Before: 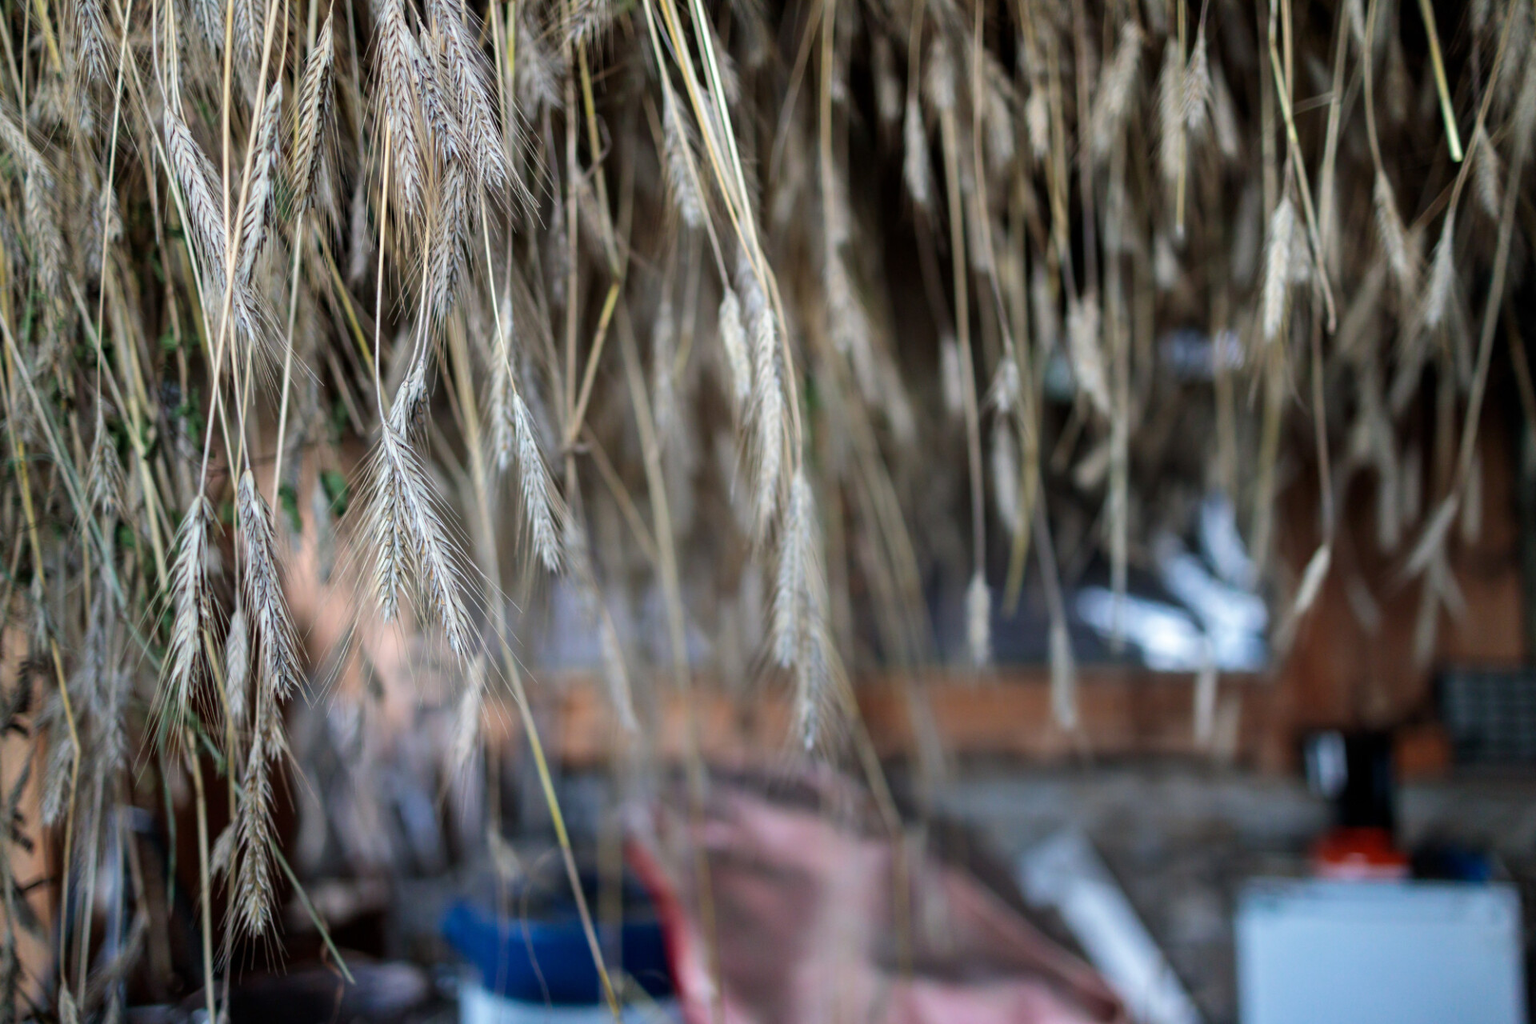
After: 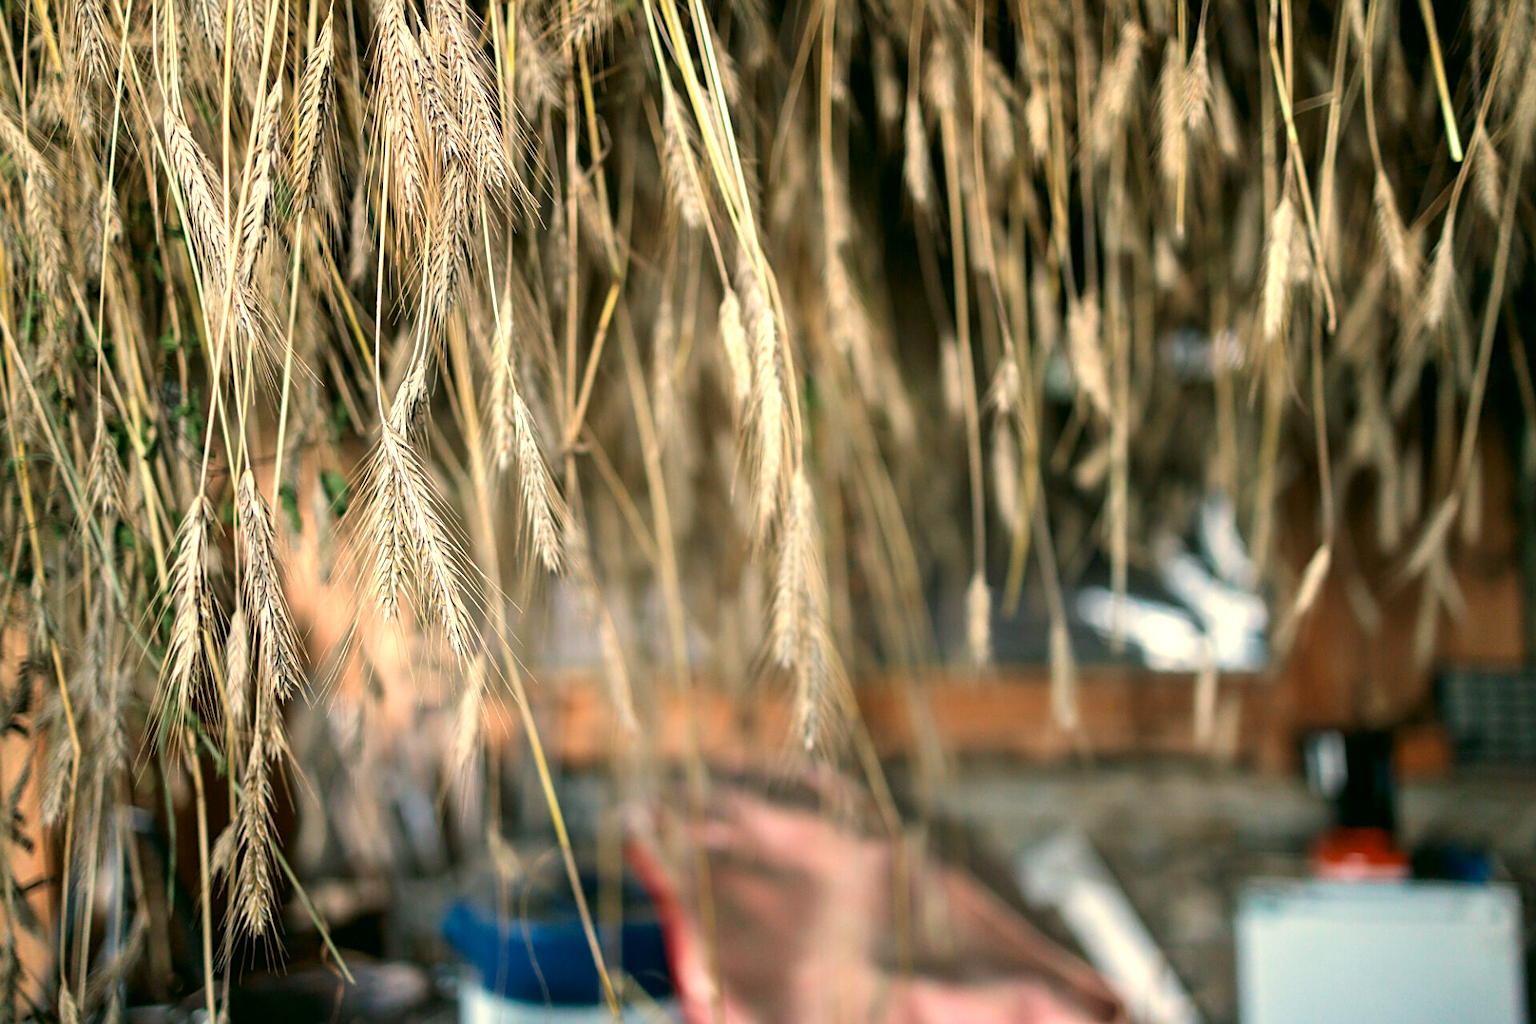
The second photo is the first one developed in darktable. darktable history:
exposure: exposure 0.6 EV, compensate highlight preservation false
white balance: red 1.123, blue 0.83
sharpen: on, module defaults
color correction: highlights a* 4.02, highlights b* 4.98, shadows a* -7.55, shadows b* 4.98
